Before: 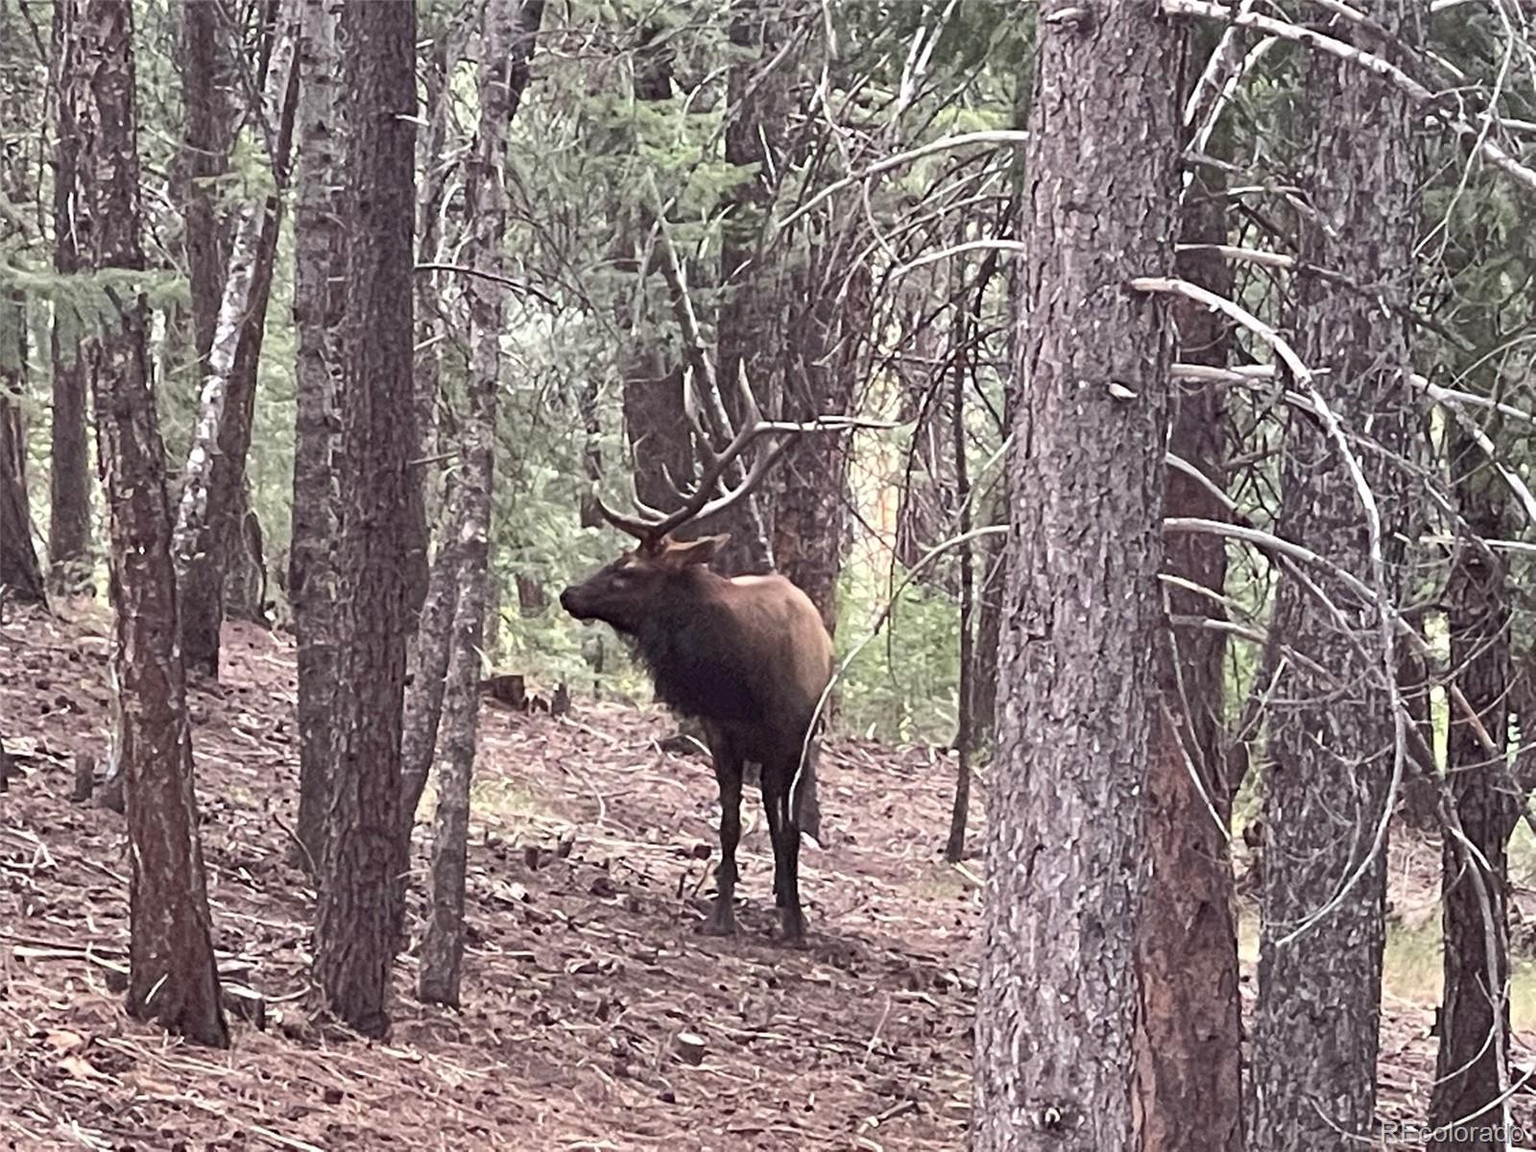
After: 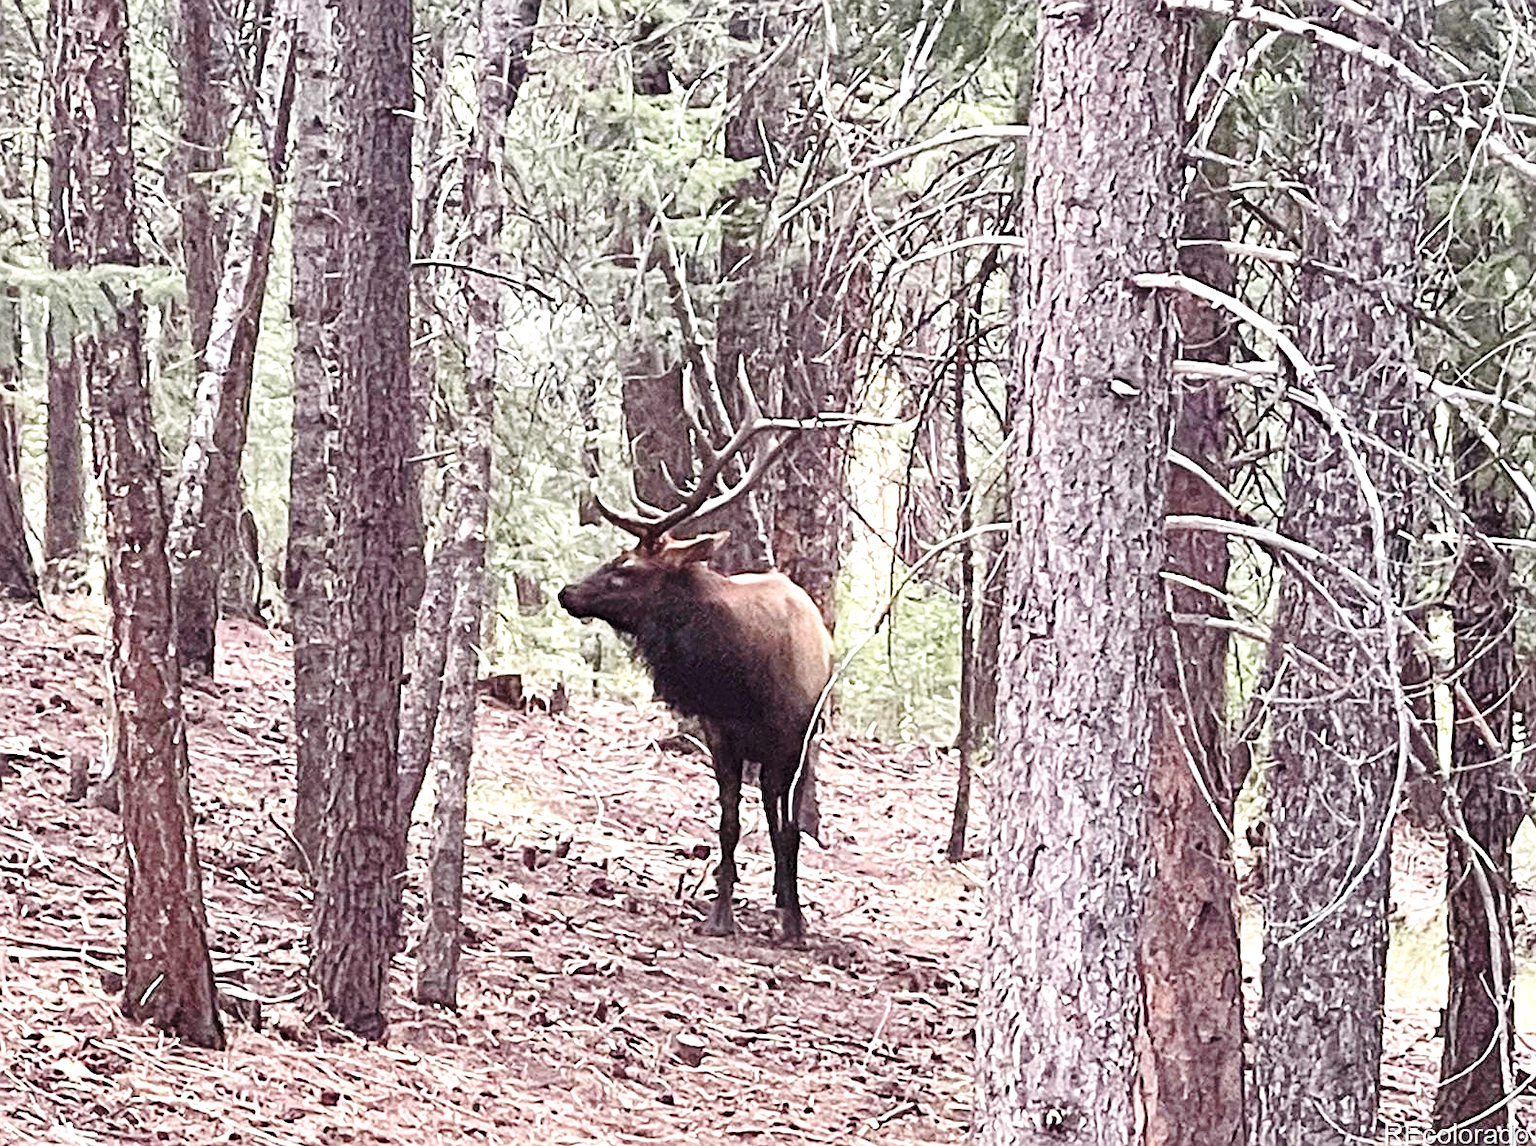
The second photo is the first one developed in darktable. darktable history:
base curve: curves: ch0 [(0, 0) (0.028, 0.03) (0.121, 0.232) (0.46, 0.748) (0.859, 0.968) (1, 1)], preserve colors none
levels: levels [0, 0.476, 0.951]
crop: left 0.414%, top 0.521%, right 0.227%, bottom 0.597%
sharpen: on, module defaults
